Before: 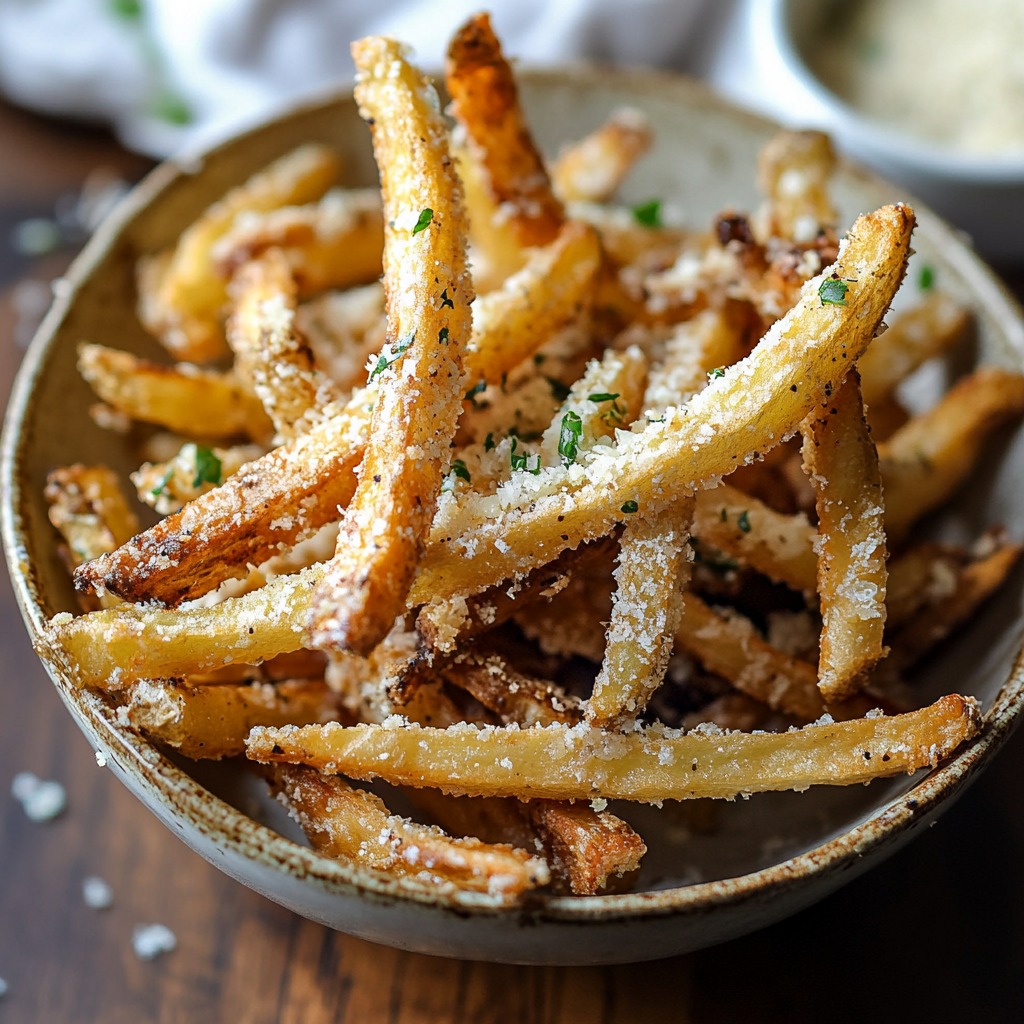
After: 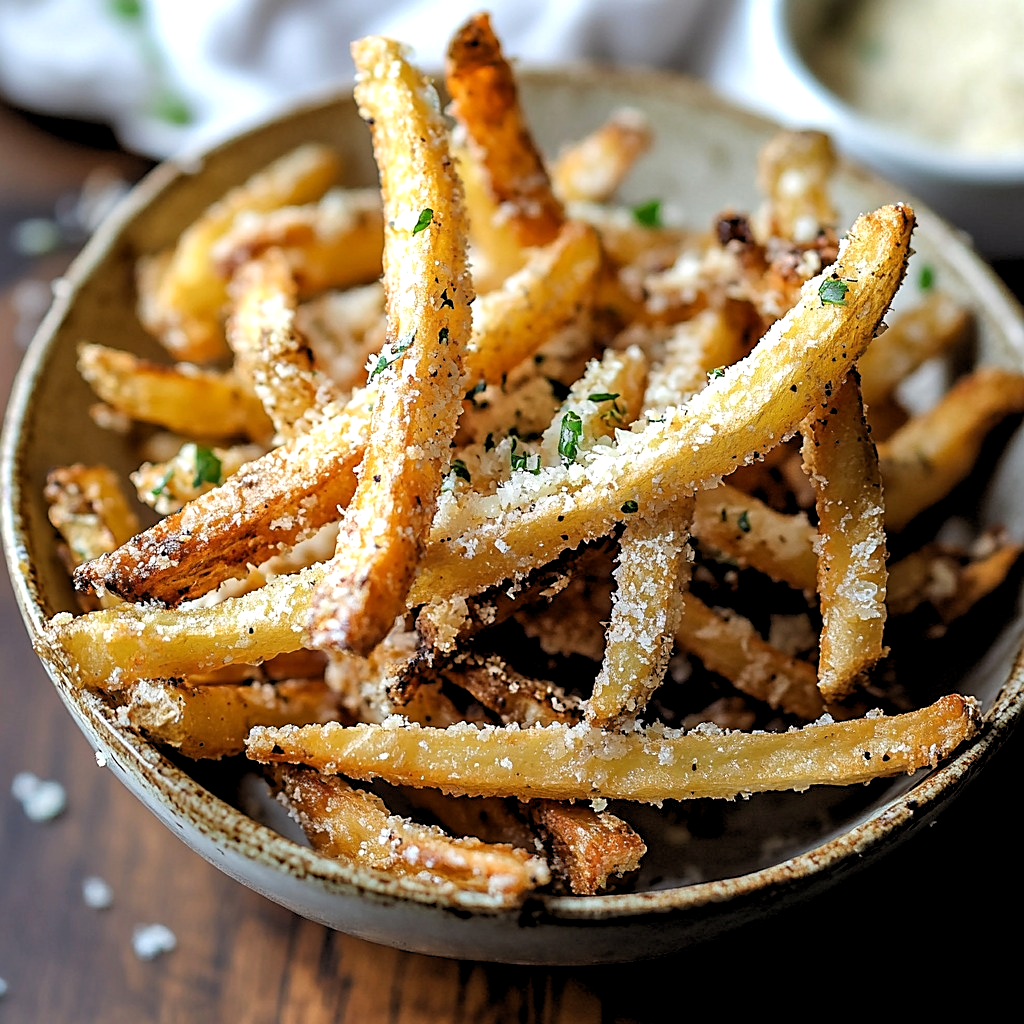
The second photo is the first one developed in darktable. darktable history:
white balance: emerald 1
rgb levels: levels [[0.01, 0.419, 0.839], [0, 0.5, 1], [0, 0.5, 1]]
sharpen: radius 1.864, amount 0.398, threshold 1.271
